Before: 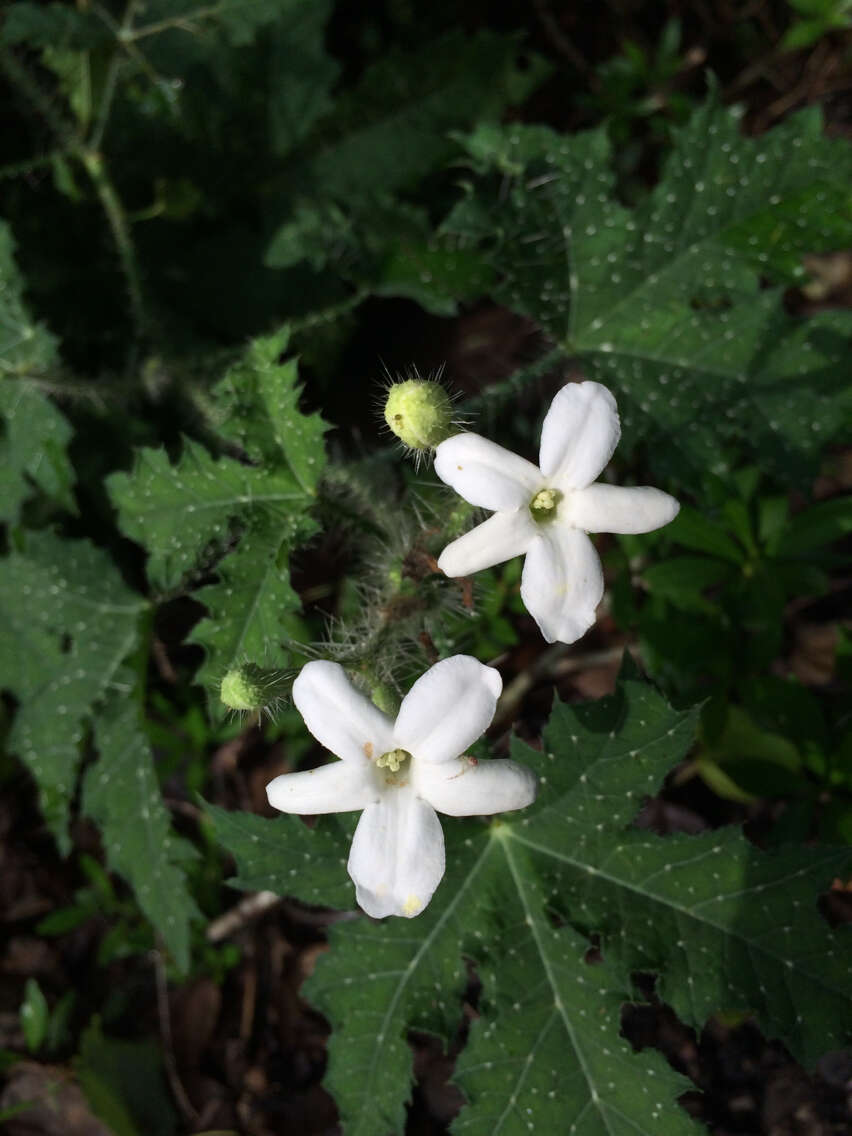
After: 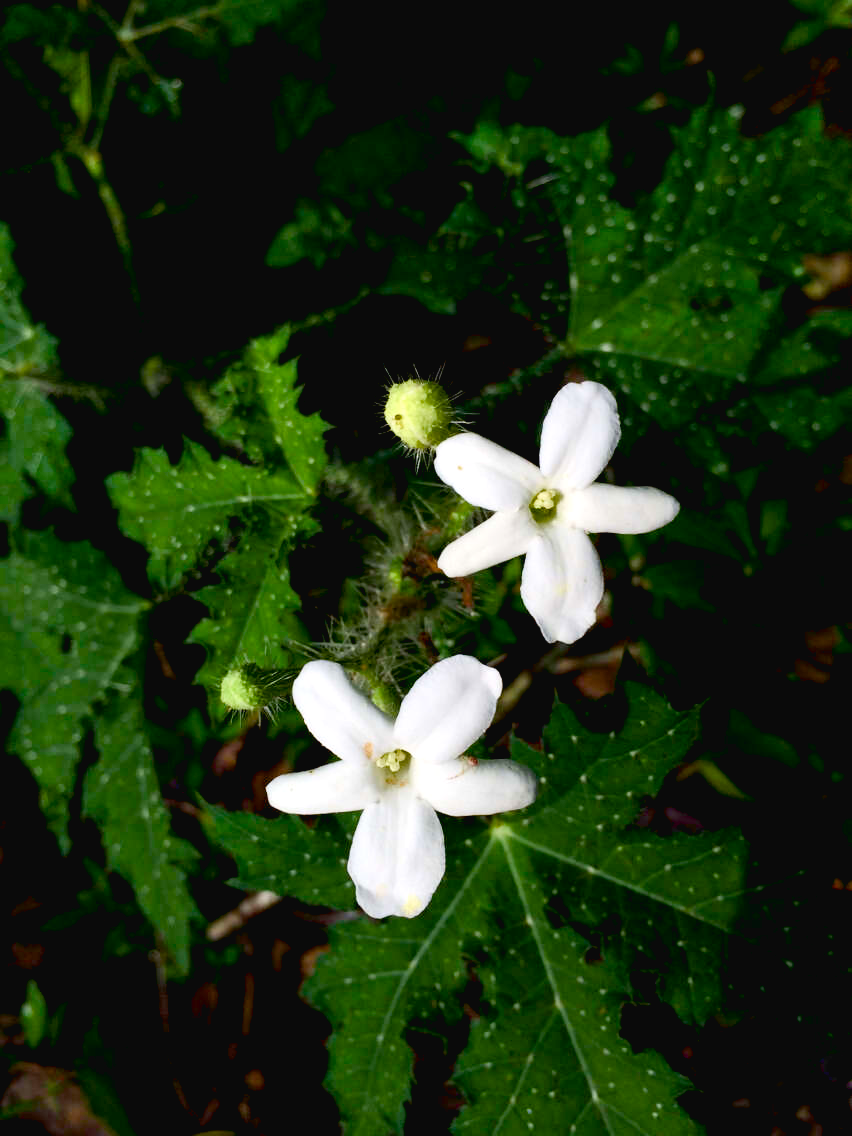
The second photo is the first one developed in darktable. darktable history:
color balance rgb: shadows lift › luminance -9.41%, highlights gain › luminance 17.6%, global offset › luminance -1.45%, perceptual saturation grading › highlights -17.77%, perceptual saturation grading › mid-tones 33.1%, perceptual saturation grading › shadows 50.52%, global vibrance 24.22%
tone curve: curves: ch0 [(0, 0.028) (0.138, 0.156) (0.468, 0.516) (0.754, 0.823) (1, 1)], color space Lab, linked channels, preserve colors none
